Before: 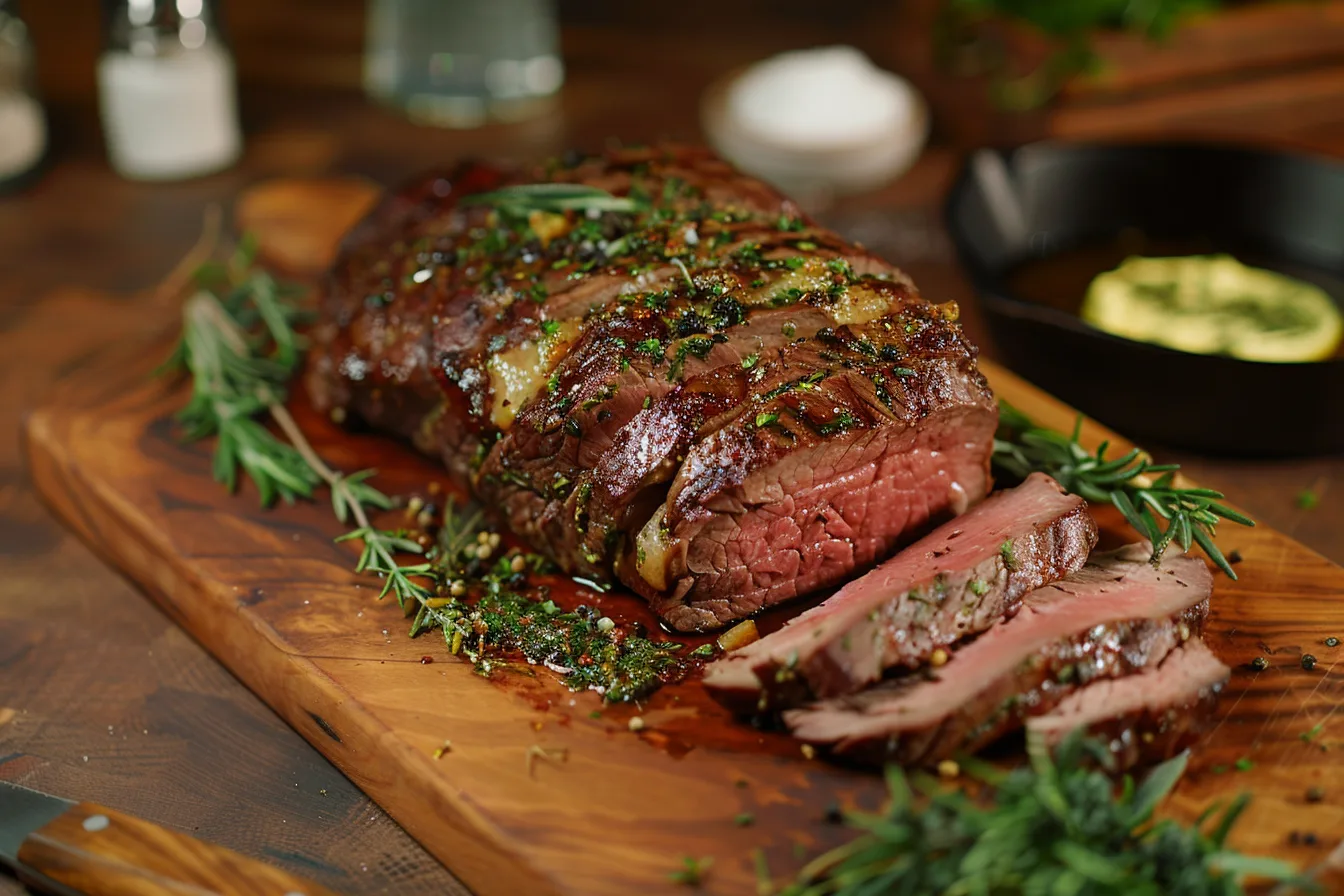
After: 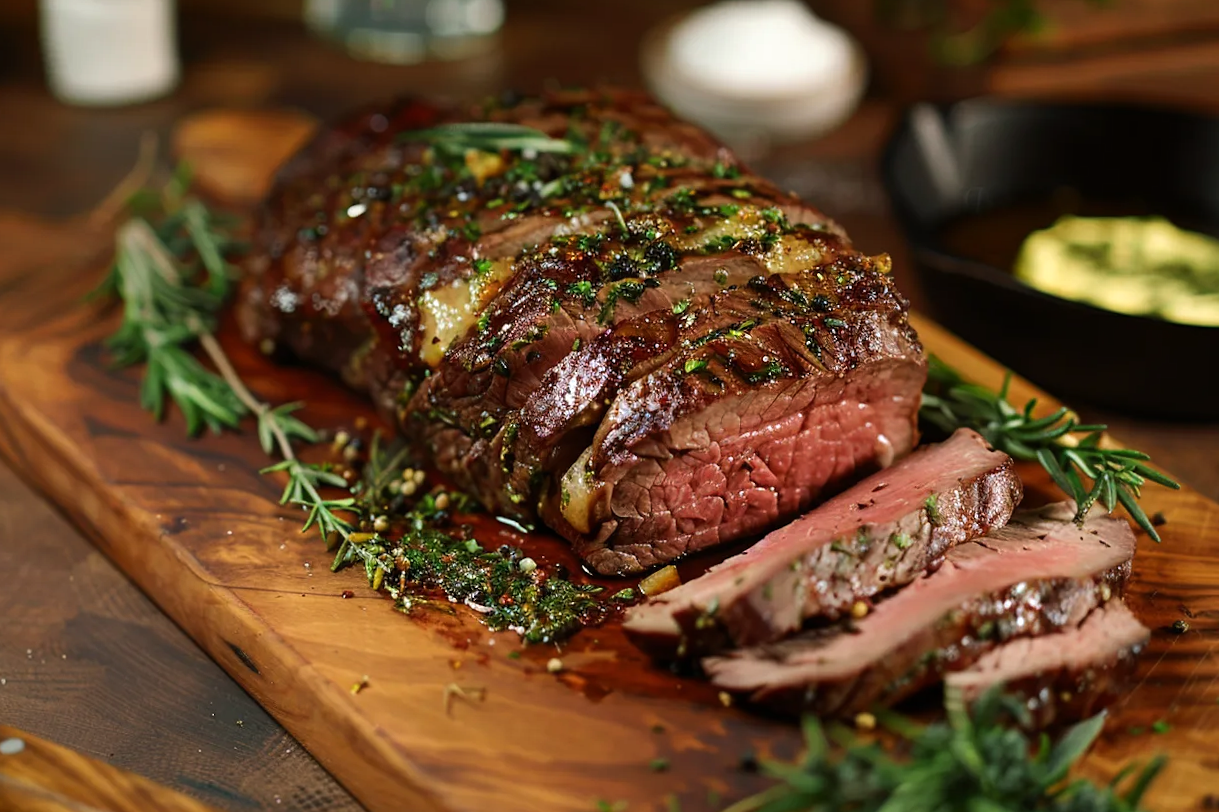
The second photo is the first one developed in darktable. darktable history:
crop and rotate: angle -1.96°, left 3.097%, top 4.154%, right 1.586%, bottom 0.529%
tone equalizer: -8 EV -0.417 EV, -7 EV -0.389 EV, -6 EV -0.333 EV, -5 EV -0.222 EV, -3 EV 0.222 EV, -2 EV 0.333 EV, -1 EV 0.389 EV, +0 EV 0.417 EV, edges refinement/feathering 500, mask exposure compensation -1.57 EV, preserve details no
